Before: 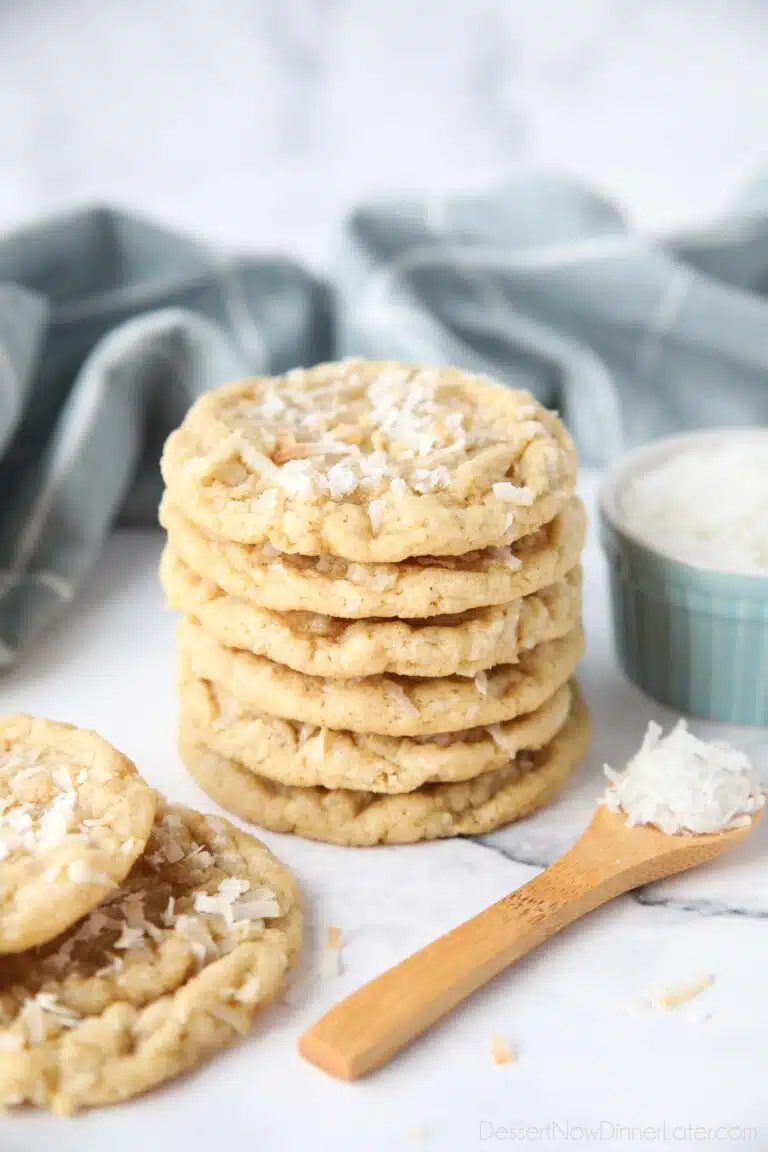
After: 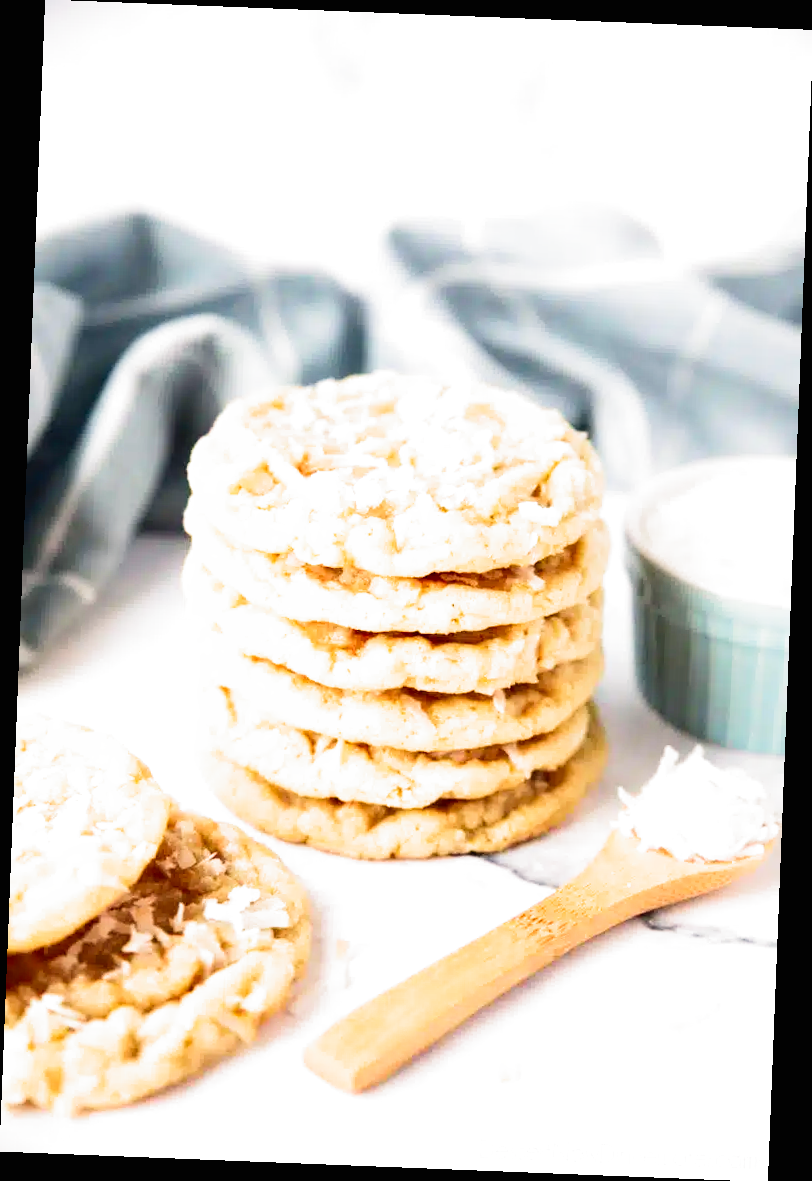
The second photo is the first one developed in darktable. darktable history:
color balance rgb: shadows lift › hue 87.51°, highlights gain › chroma 1.62%, highlights gain › hue 55.1°, global offset › chroma 0.06%, global offset › hue 253.66°, linear chroma grading › global chroma 0.5%
exposure: exposure 0.2 EV, compensate highlight preservation false
contrast brightness saturation: contrast 0.2, brightness 0.16, saturation 0.22
rotate and perspective: rotation 2.27°, automatic cropping off
filmic rgb: black relative exposure -8.2 EV, white relative exposure 2.2 EV, threshold 3 EV, hardness 7.11, latitude 75%, contrast 1.325, highlights saturation mix -2%, shadows ↔ highlights balance 30%, preserve chrominance no, color science v5 (2021), contrast in shadows safe, contrast in highlights safe, enable highlight reconstruction true
